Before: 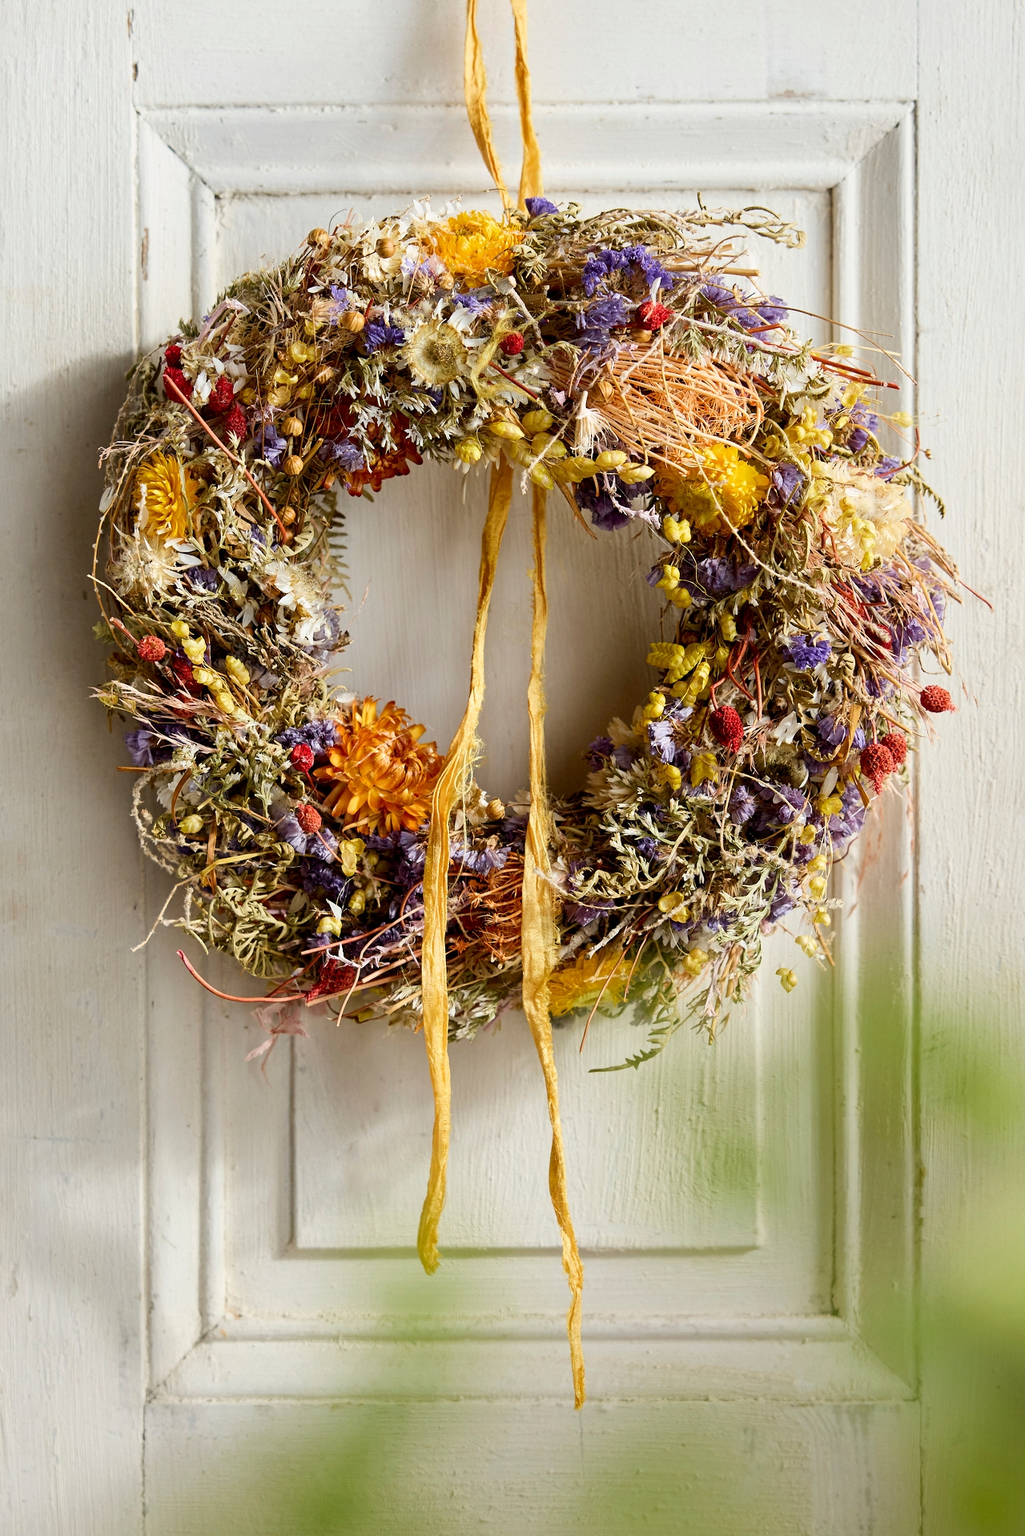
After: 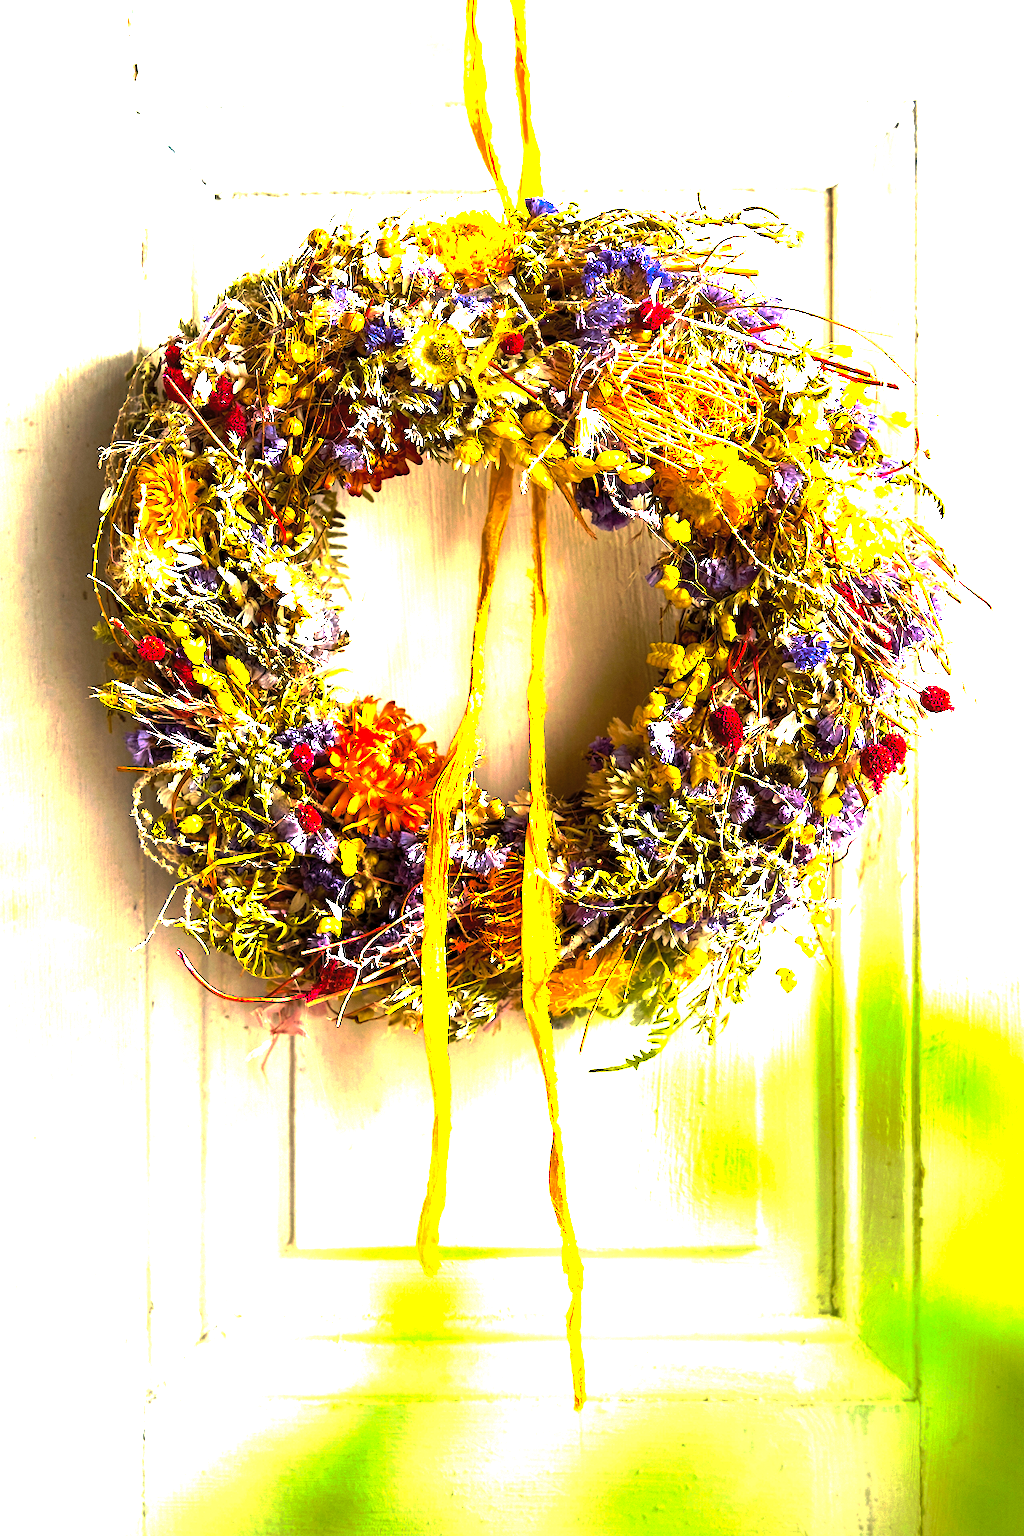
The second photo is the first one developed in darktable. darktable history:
tone curve: curves: ch0 [(0, 0) (0.003, 0.029) (0.011, 0.034) (0.025, 0.044) (0.044, 0.057) (0.069, 0.07) (0.1, 0.084) (0.136, 0.104) (0.177, 0.127) (0.224, 0.156) (0.277, 0.192) (0.335, 0.236) (0.399, 0.284) (0.468, 0.339) (0.543, 0.393) (0.623, 0.454) (0.709, 0.541) (0.801, 0.65) (0.898, 0.766) (1, 1)], preserve colors none
exposure: black level correction 0.001, exposure 1.822 EV, compensate exposure bias true, compensate highlight preservation false
color balance rgb: perceptual saturation grading › global saturation 25%, global vibrance 10%
